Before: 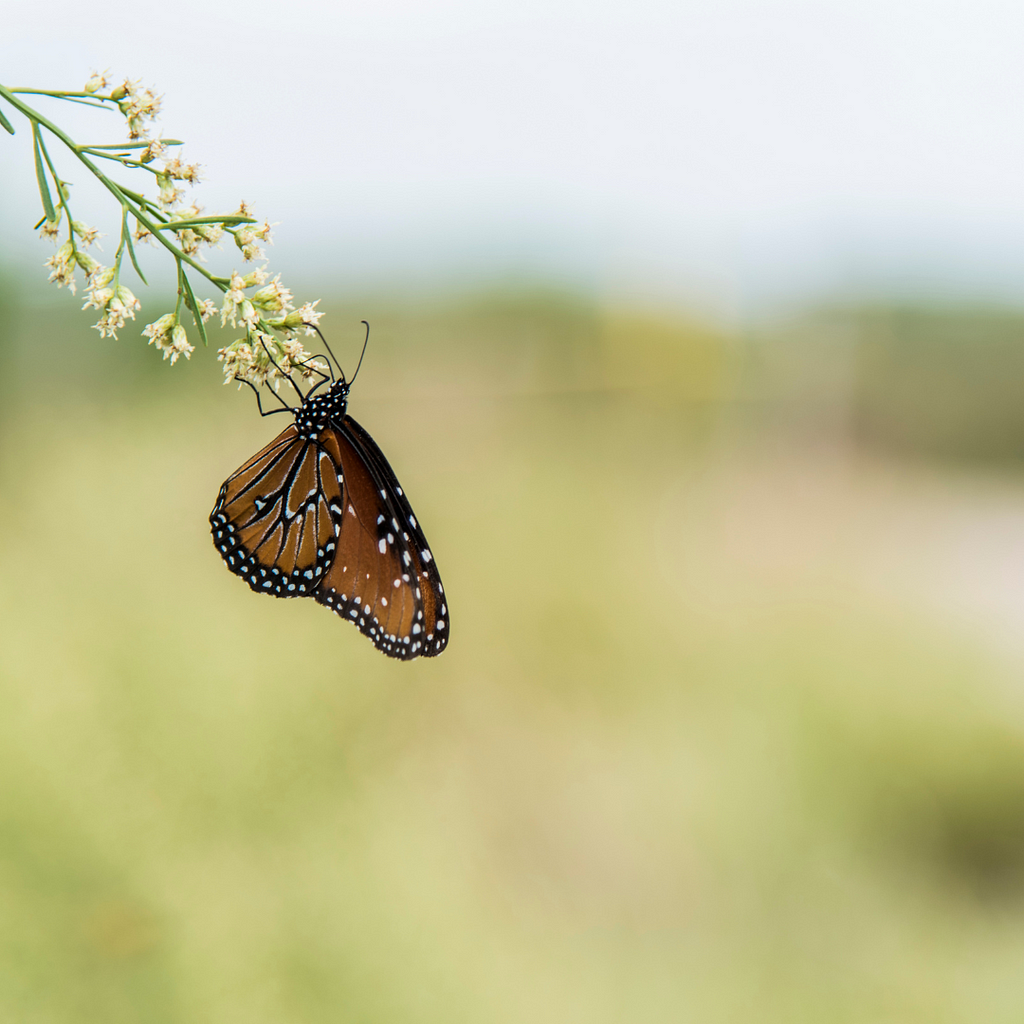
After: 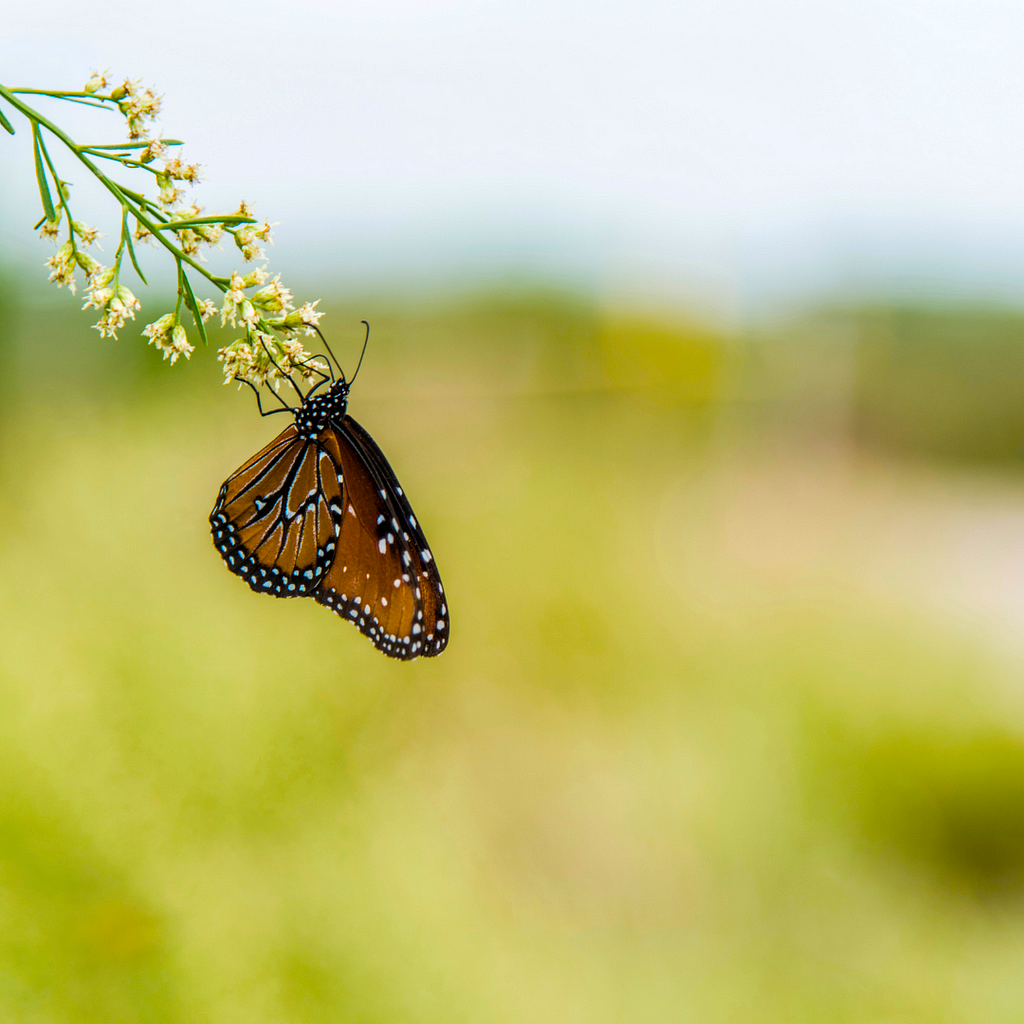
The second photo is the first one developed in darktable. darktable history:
color balance rgb: perceptual saturation grading › global saturation 36.968%, perceptual saturation grading › shadows 36.119%, global vibrance 20%
local contrast: on, module defaults
